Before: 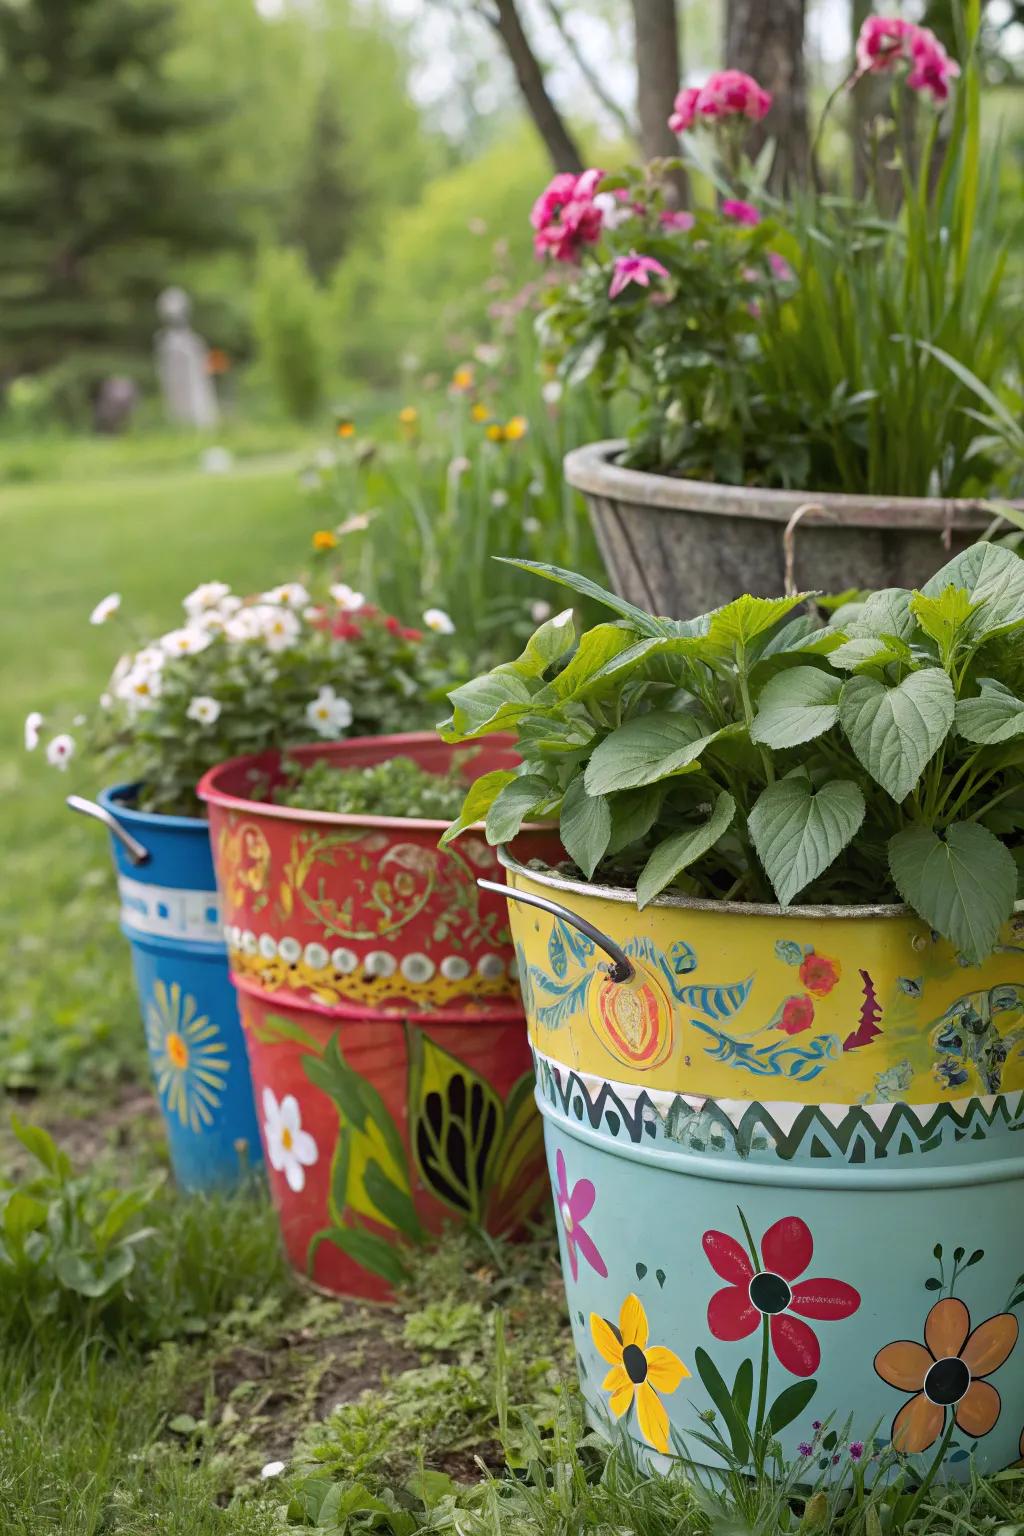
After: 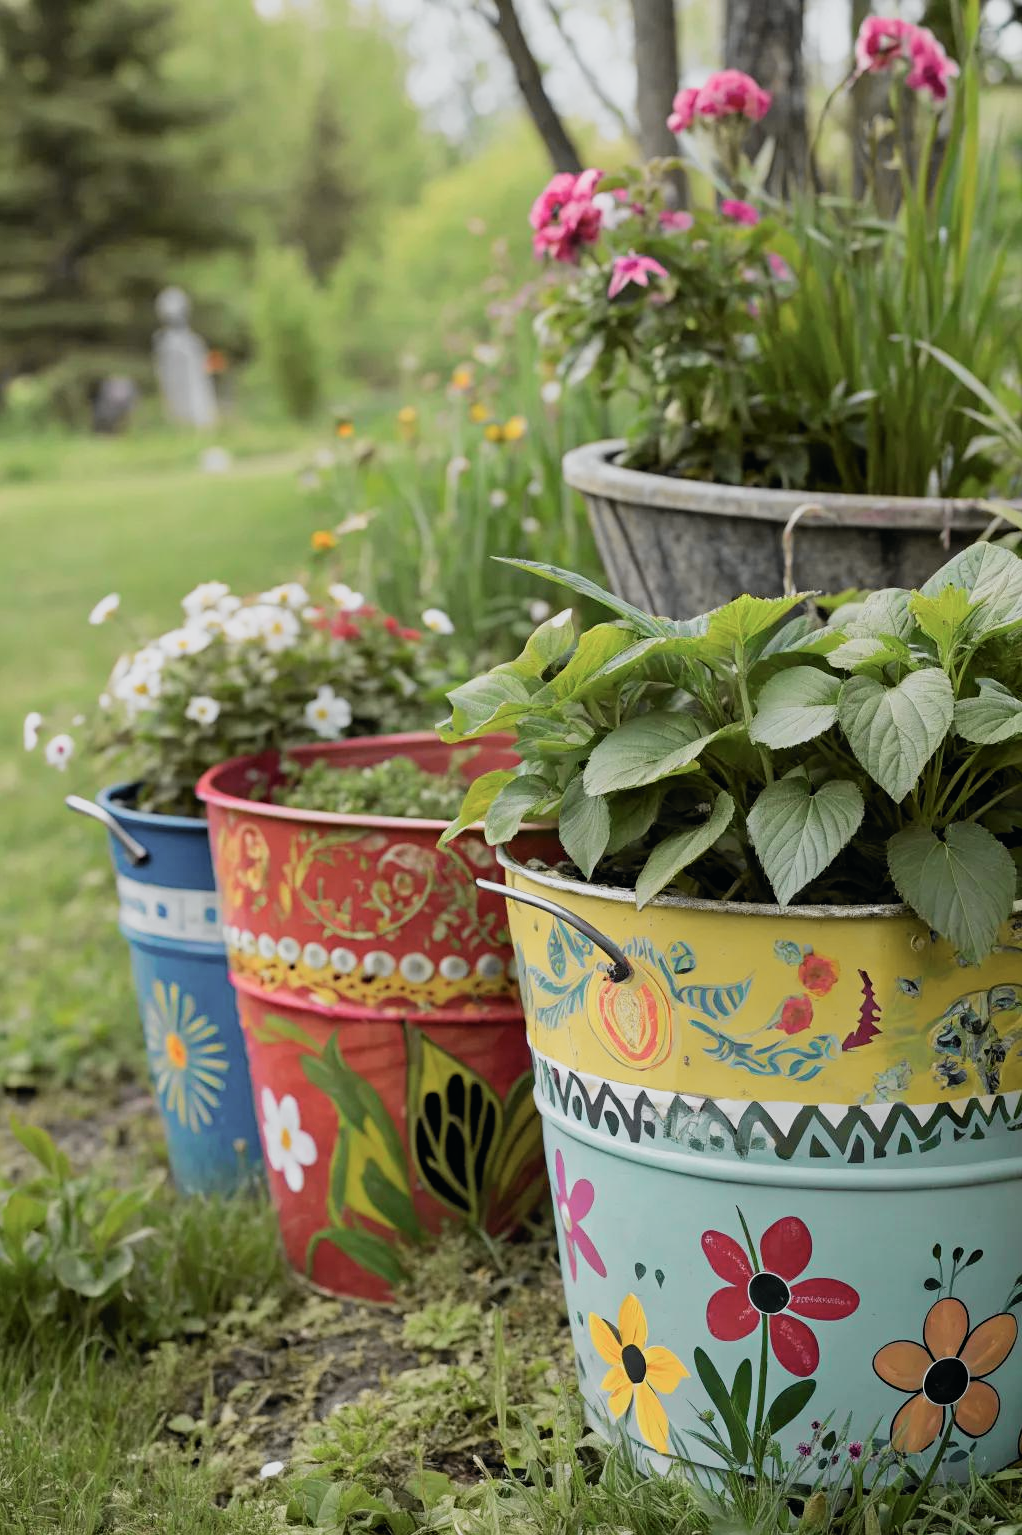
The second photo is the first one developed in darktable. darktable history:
tone curve: curves: ch0 [(0, 0.009) (0.037, 0.035) (0.131, 0.126) (0.275, 0.28) (0.476, 0.514) (0.617, 0.667) (0.704, 0.759) (0.813, 0.863) (0.911, 0.931) (0.997, 1)]; ch1 [(0, 0) (0.318, 0.271) (0.444, 0.438) (0.493, 0.496) (0.508, 0.5) (0.534, 0.535) (0.57, 0.582) (0.65, 0.664) (0.746, 0.764) (1, 1)]; ch2 [(0, 0) (0.246, 0.24) (0.36, 0.381) (0.415, 0.434) (0.476, 0.492) (0.502, 0.499) (0.522, 0.518) (0.533, 0.534) (0.586, 0.598) (0.634, 0.643) (0.706, 0.717) (0.853, 0.83) (1, 0.951)], color space Lab, independent channels, preserve colors none
crop and rotate: left 0.126%
contrast brightness saturation: saturation -0.17
filmic rgb: middle gray luminance 18.42%, black relative exposure -9 EV, white relative exposure 3.75 EV, threshold 6 EV, target black luminance 0%, hardness 4.85, latitude 67.35%, contrast 0.955, highlights saturation mix 20%, shadows ↔ highlights balance 21.36%, add noise in highlights 0, preserve chrominance luminance Y, color science v3 (2019), use custom middle-gray values true, iterations of high-quality reconstruction 0, contrast in highlights soft, enable highlight reconstruction true
